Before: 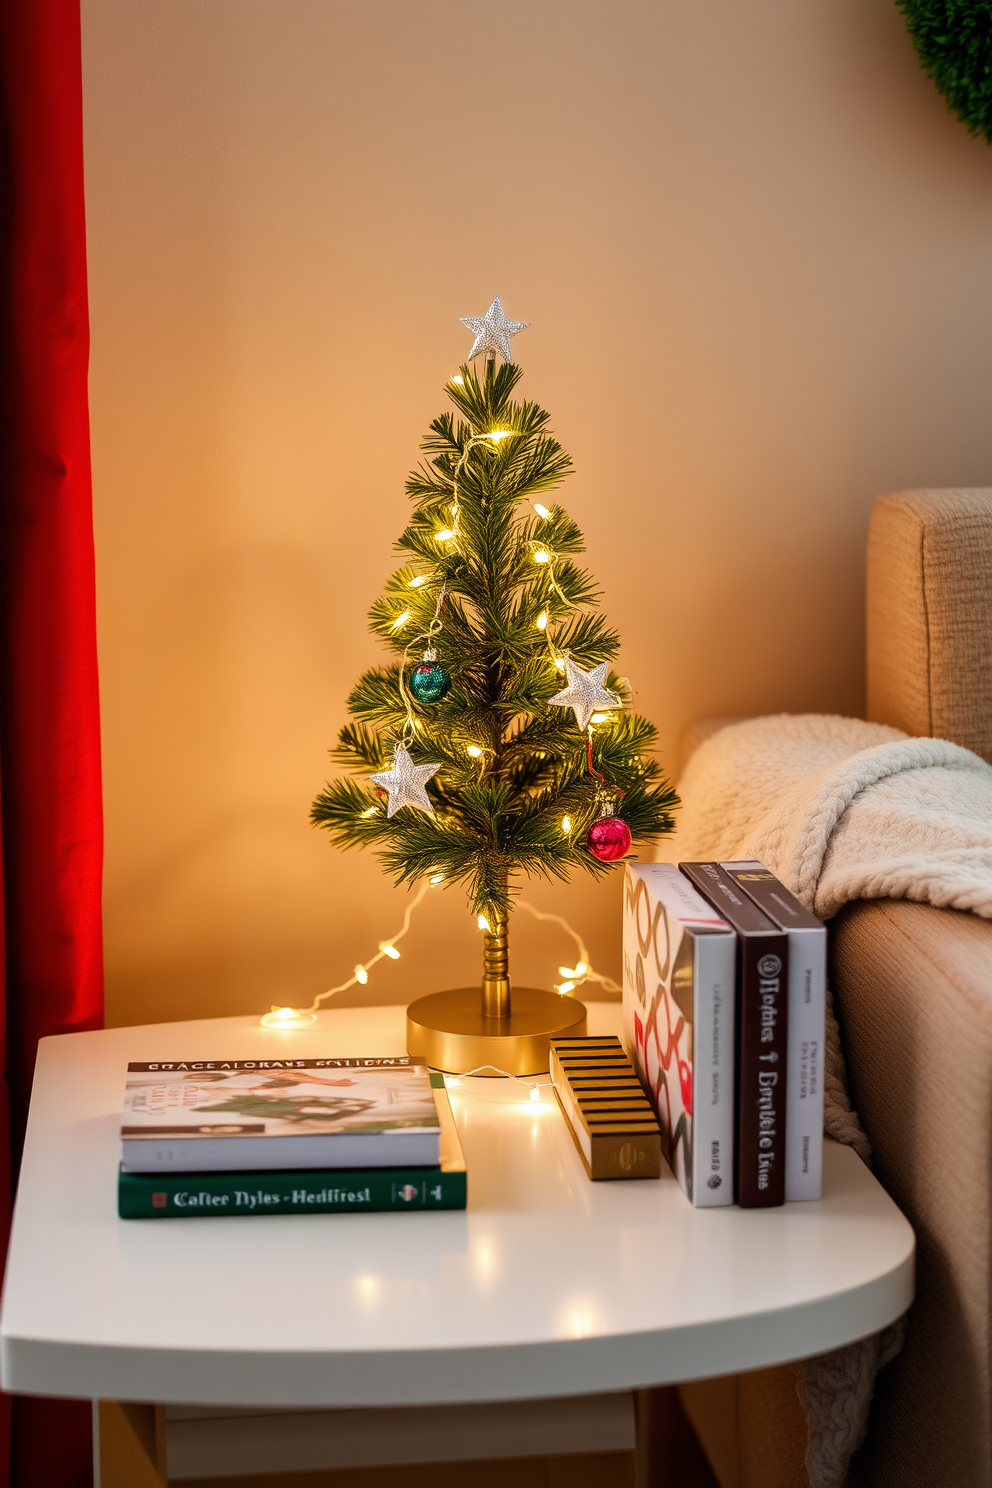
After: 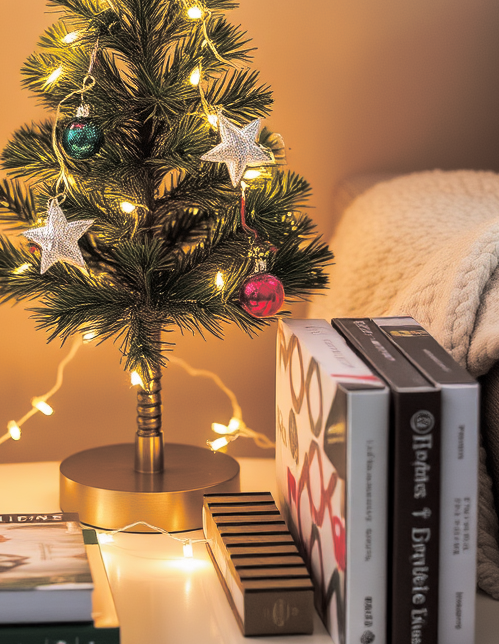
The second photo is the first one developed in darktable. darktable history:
tone curve: curves: ch0 [(0, 0) (0.003, 0.003) (0.011, 0.015) (0.025, 0.031) (0.044, 0.056) (0.069, 0.083) (0.1, 0.113) (0.136, 0.145) (0.177, 0.184) (0.224, 0.225) (0.277, 0.275) (0.335, 0.327) (0.399, 0.385) (0.468, 0.447) (0.543, 0.528) (0.623, 0.611) (0.709, 0.703) (0.801, 0.802) (0.898, 0.902) (1, 1)], preserve colors none
split-toning: shadows › hue 36°, shadows › saturation 0.05, highlights › hue 10.8°, highlights › saturation 0.15, compress 40%
contrast brightness saturation: saturation -0.05
crop: left 35.03%, top 36.625%, right 14.663%, bottom 20.057%
